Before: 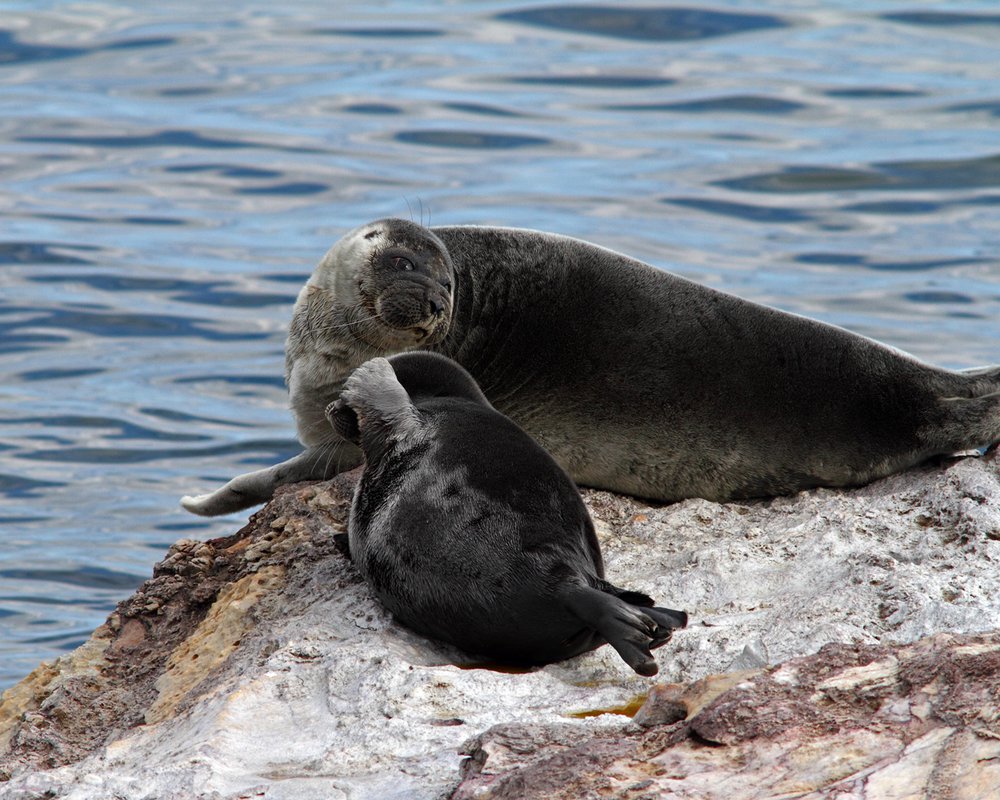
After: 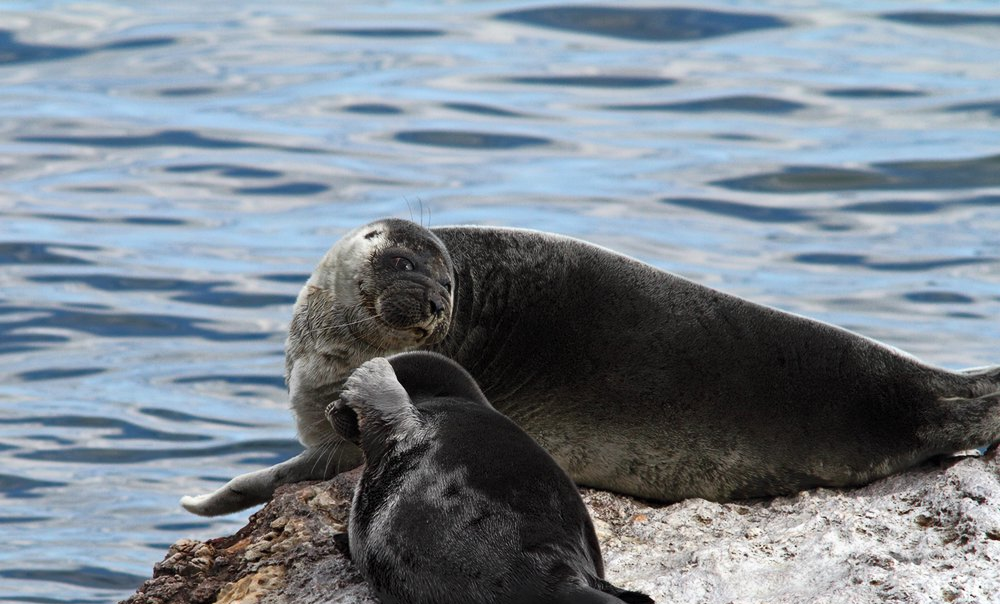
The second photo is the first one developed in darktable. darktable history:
tone equalizer: on, module defaults
tone curve: curves: ch0 [(0, 0) (0.003, 0.009) (0.011, 0.019) (0.025, 0.034) (0.044, 0.057) (0.069, 0.082) (0.1, 0.104) (0.136, 0.131) (0.177, 0.165) (0.224, 0.212) (0.277, 0.279) (0.335, 0.342) (0.399, 0.401) (0.468, 0.477) (0.543, 0.572) (0.623, 0.675) (0.709, 0.772) (0.801, 0.85) (0.898, 0.942) (1, 1)], color space Lab, independent channels, preserve colors none
crop: bottom 24.485%
